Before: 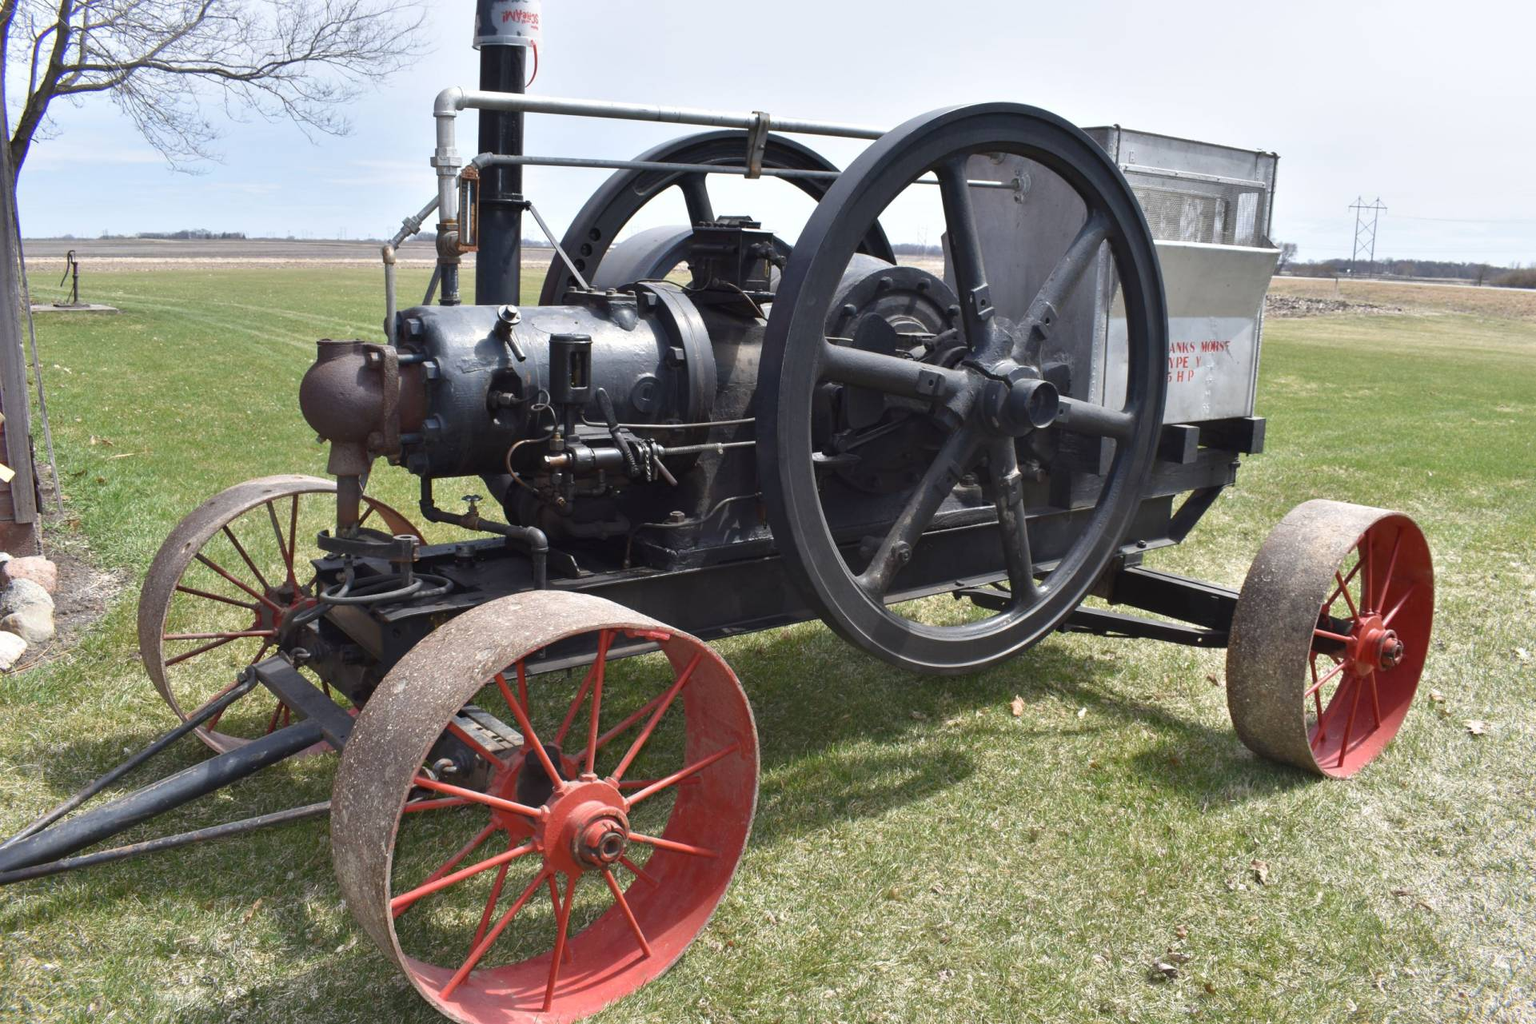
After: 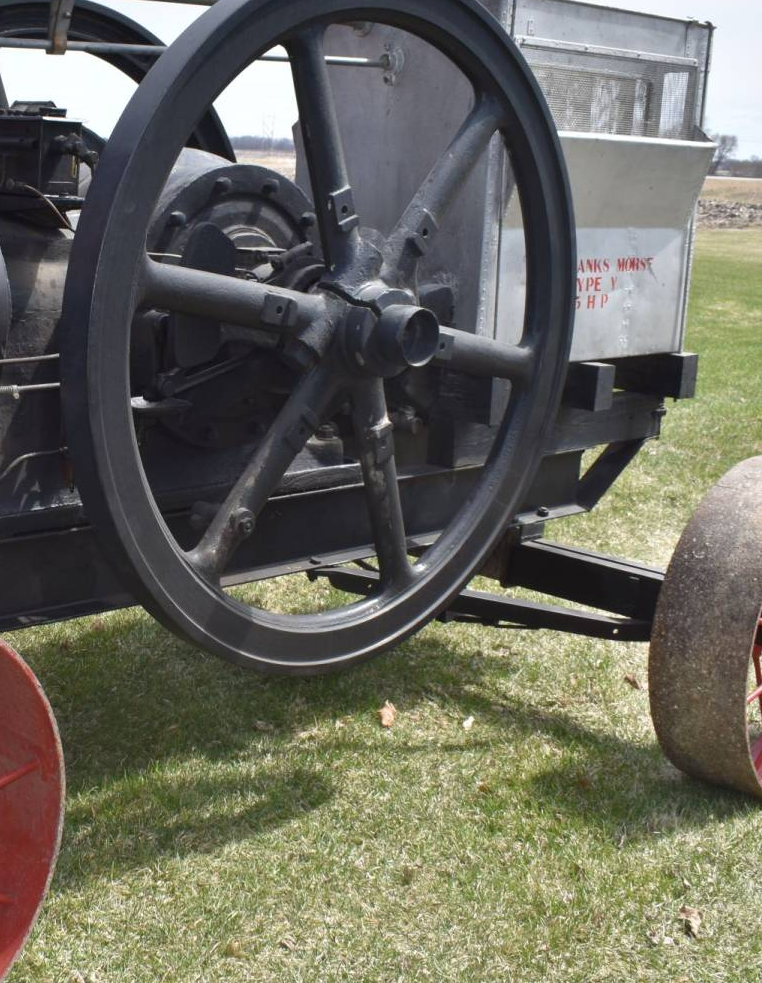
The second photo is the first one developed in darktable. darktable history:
crop: left 46.083%, top 13.196%, right 14.212%, bottom 10.048%
